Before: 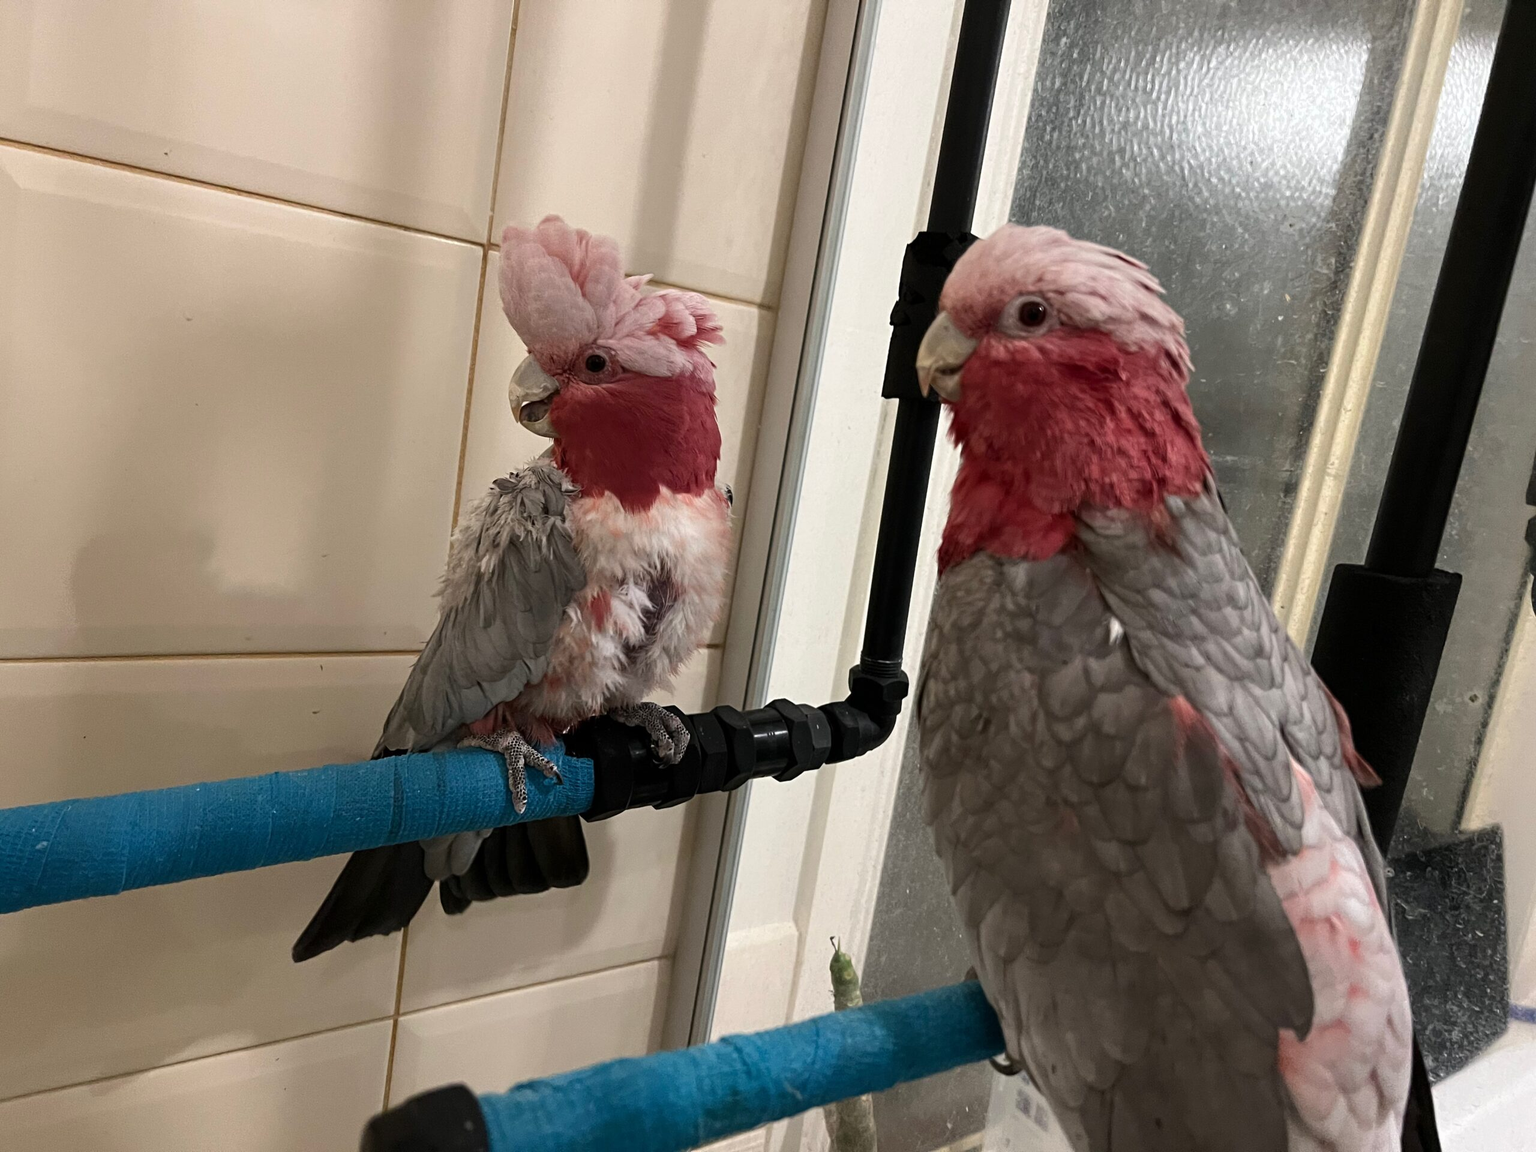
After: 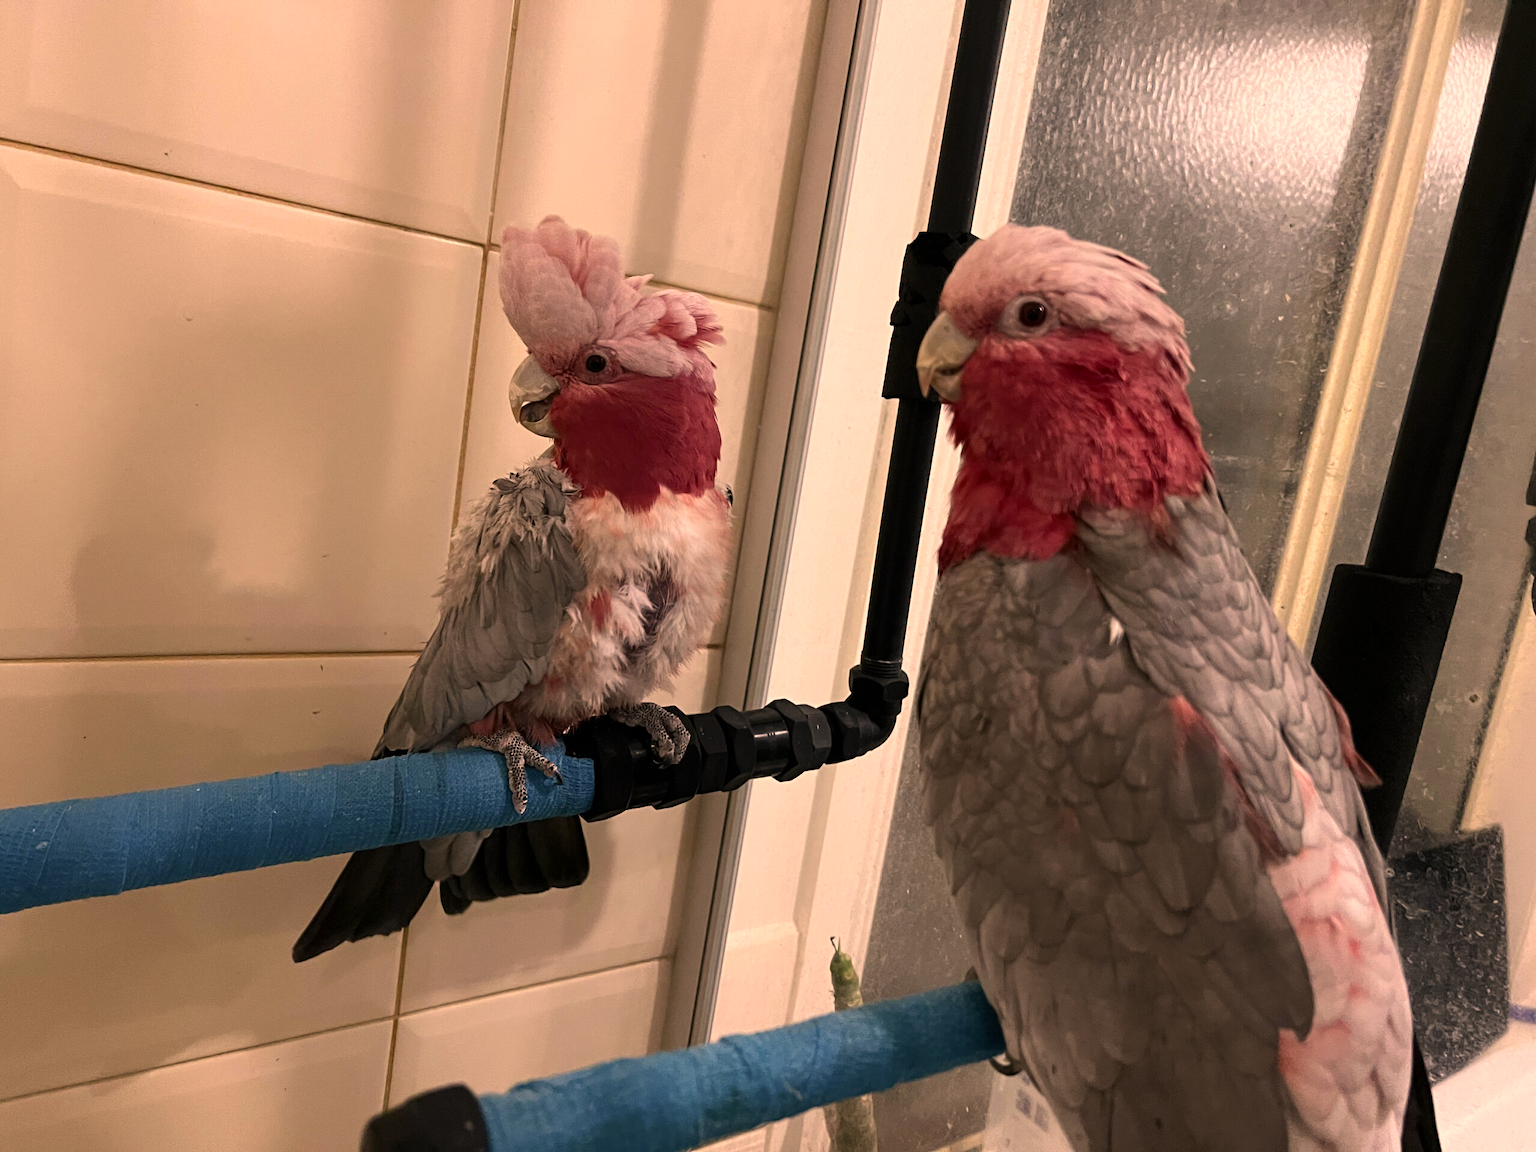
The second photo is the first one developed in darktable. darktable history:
color correction: highlights a* 17.72, highlights b* 18.86
